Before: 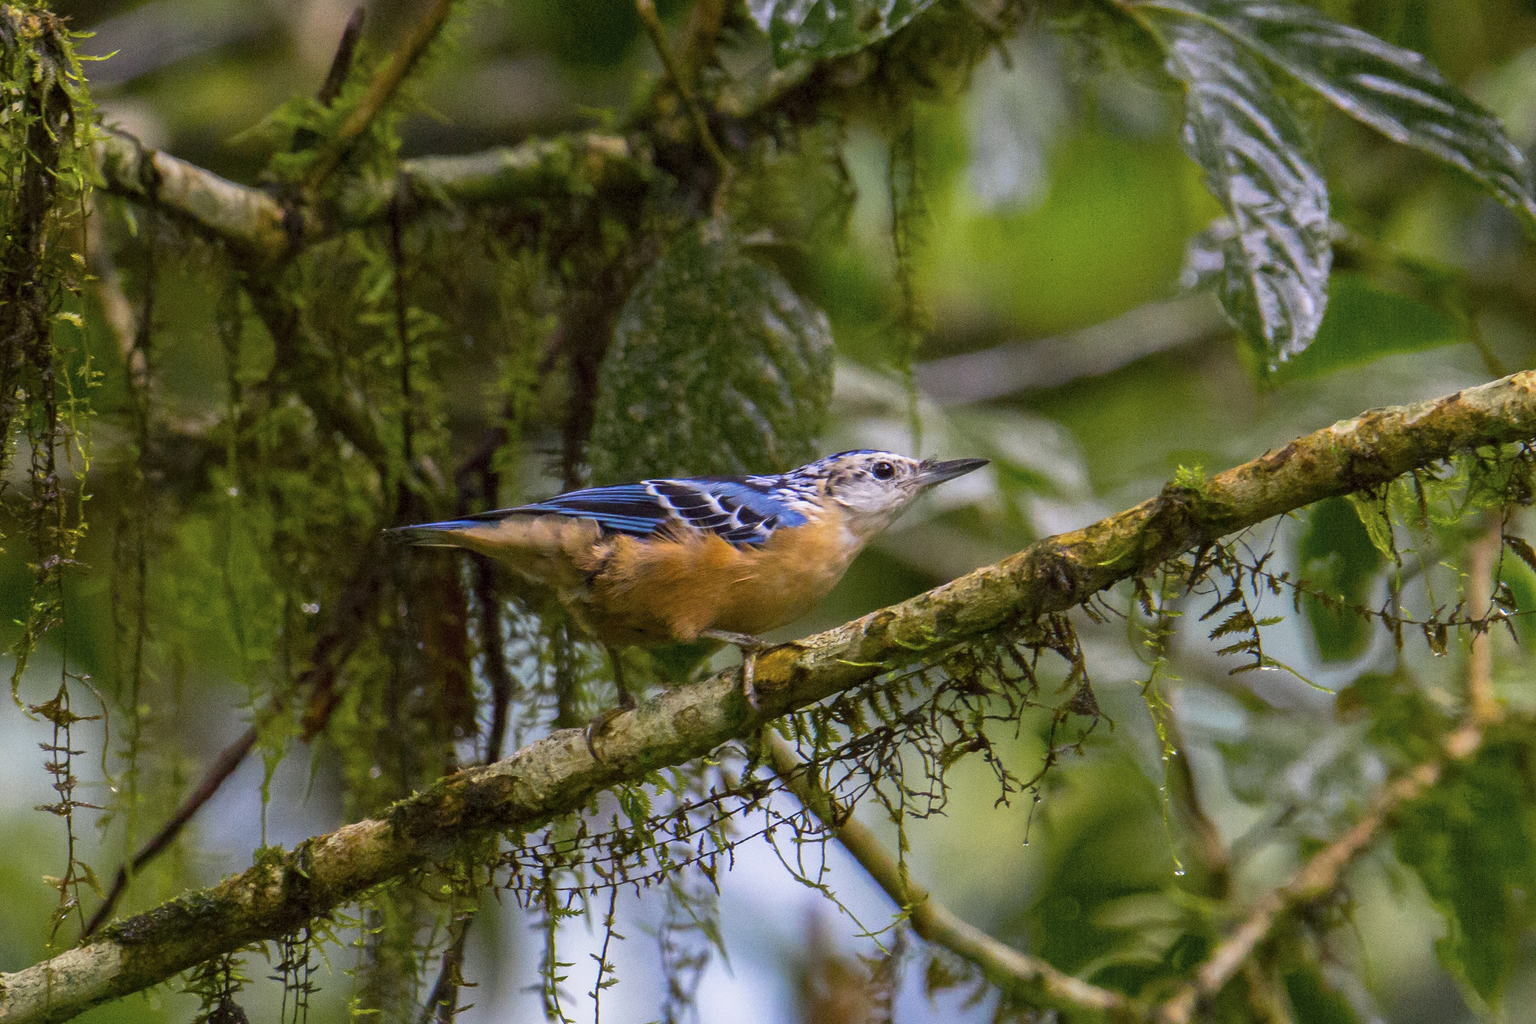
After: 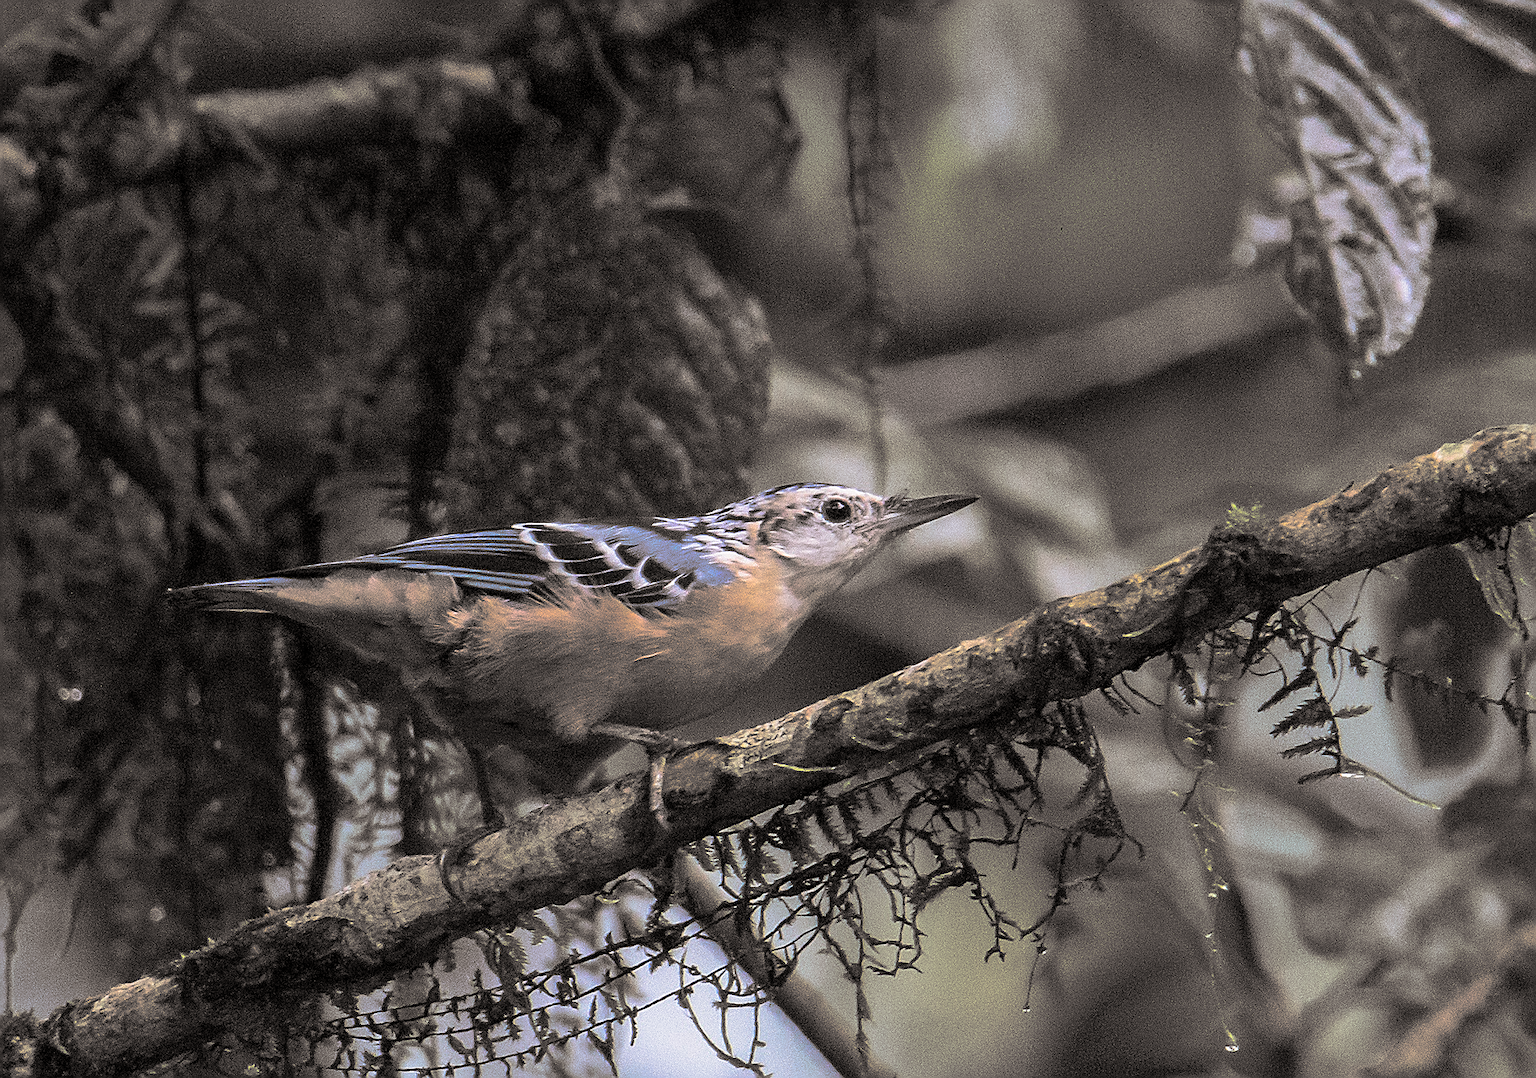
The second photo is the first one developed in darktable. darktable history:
crop: left 16.768%, top 8.653%, right 8.362%, bottom 12.485%
split-toning: shadows › hue 26°, shadows › saturation 0.09, highlights › hue 40°, highlights › saturation 0.18, balance -63, compress 0%
sharpen: radius 1.4, amount 1.25, threshold 0.7
